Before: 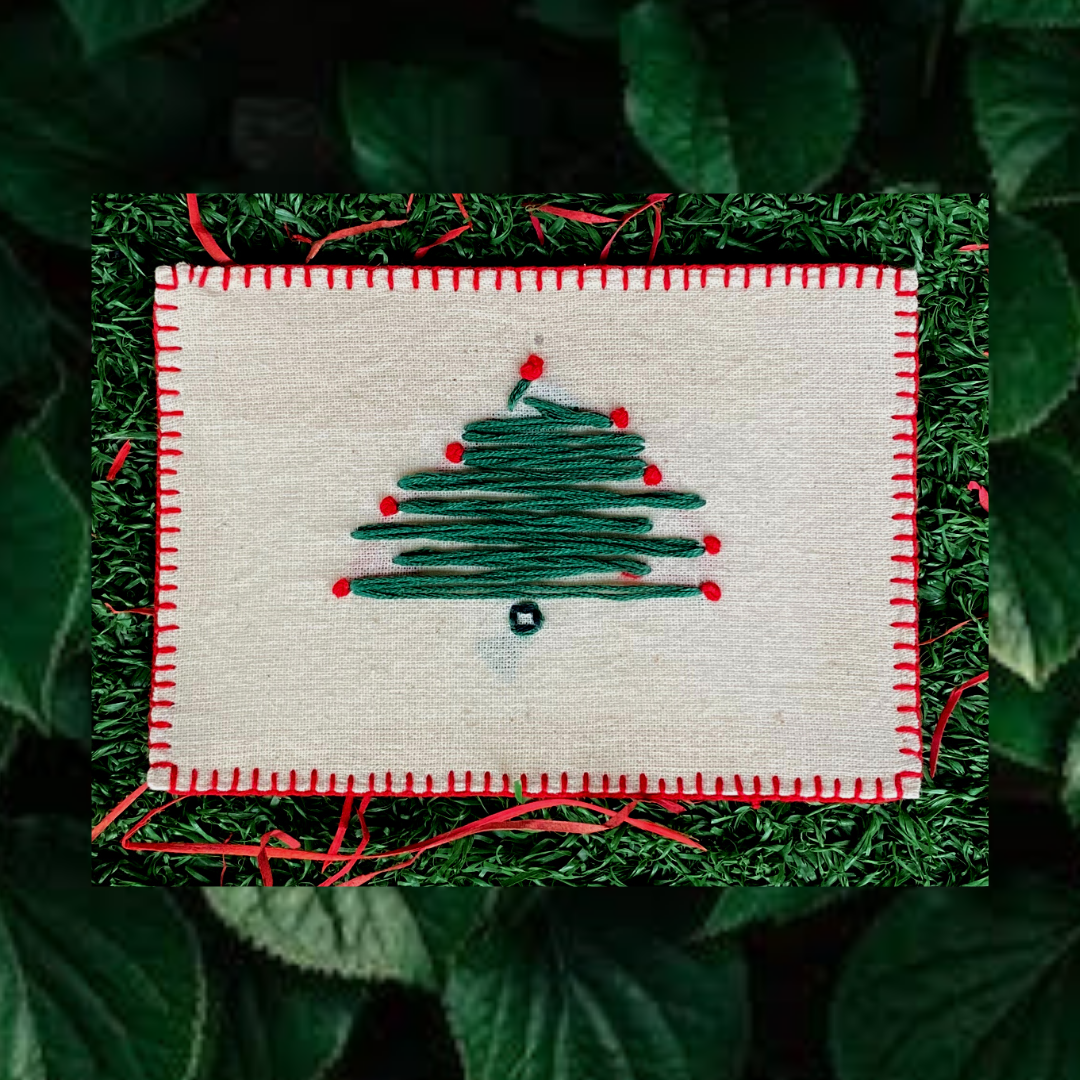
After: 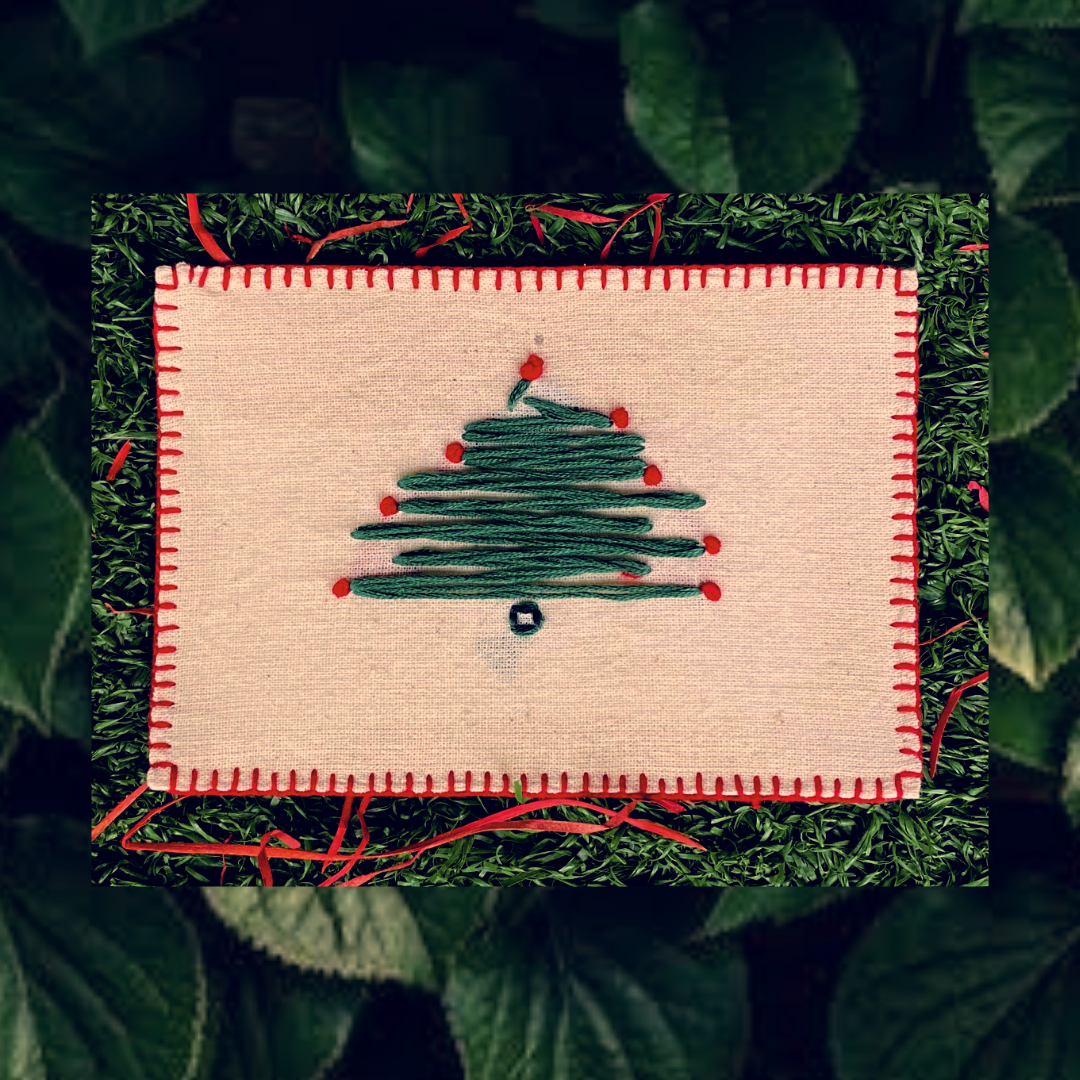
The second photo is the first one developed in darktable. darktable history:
color correction: highlights a* 19.59, highlights b* 27.49, shadows a* 3.46, shadows b* -17.28, saturation 0.73
color balance rgb: perceptual saturation grading › global saturation 25%, global vibrance 20%
